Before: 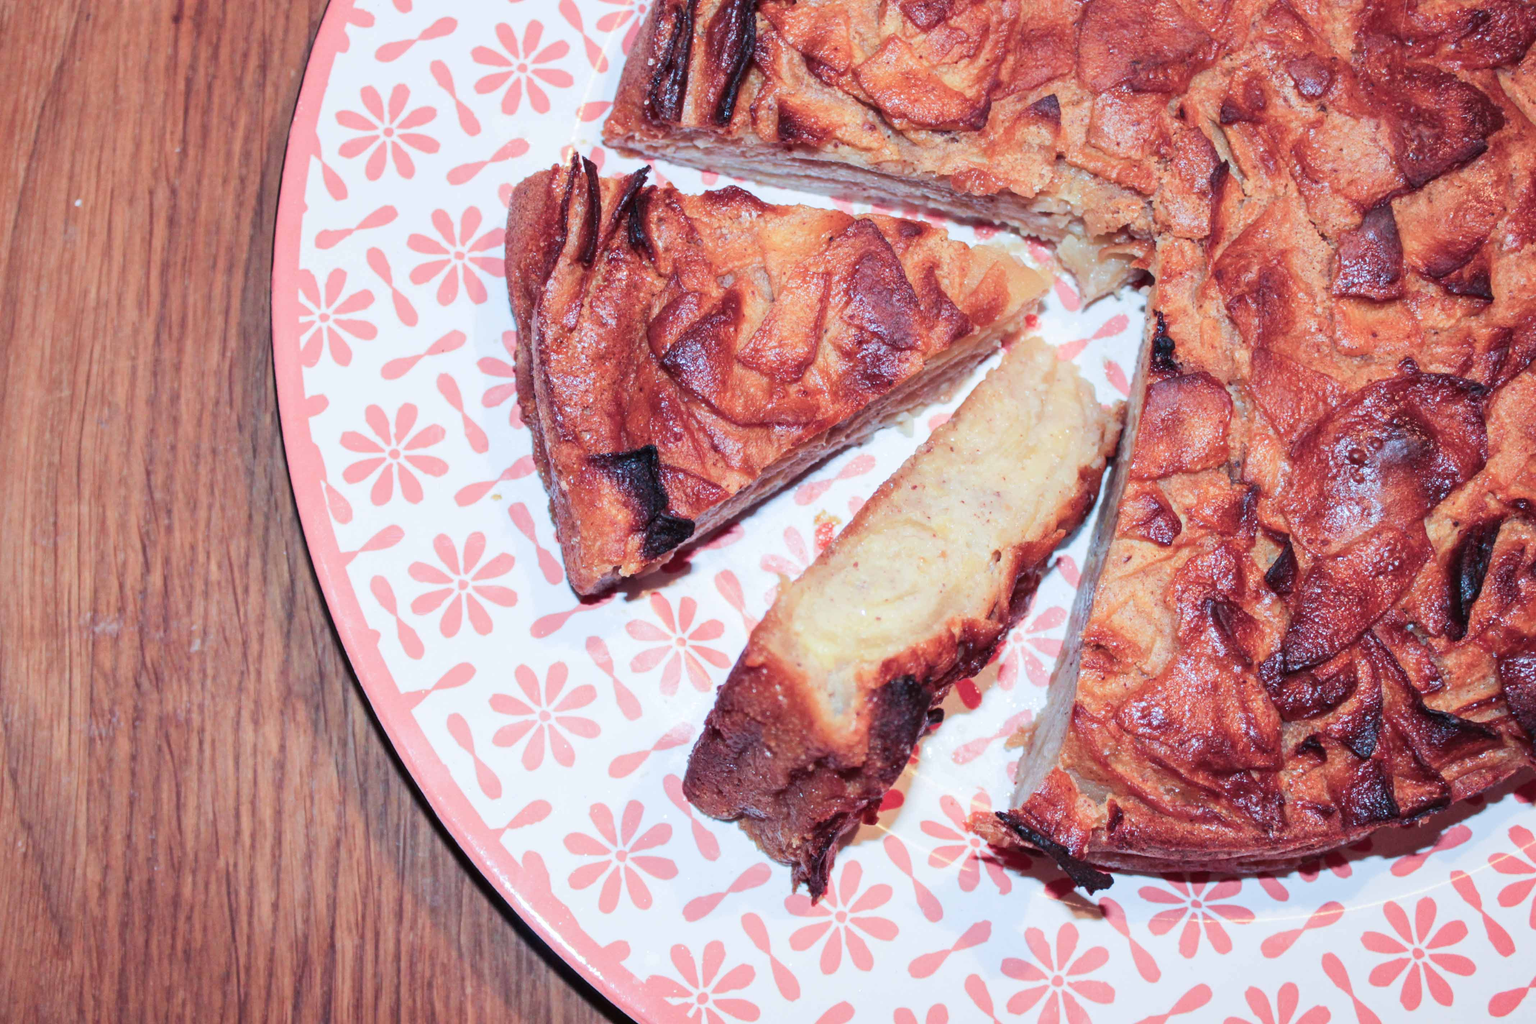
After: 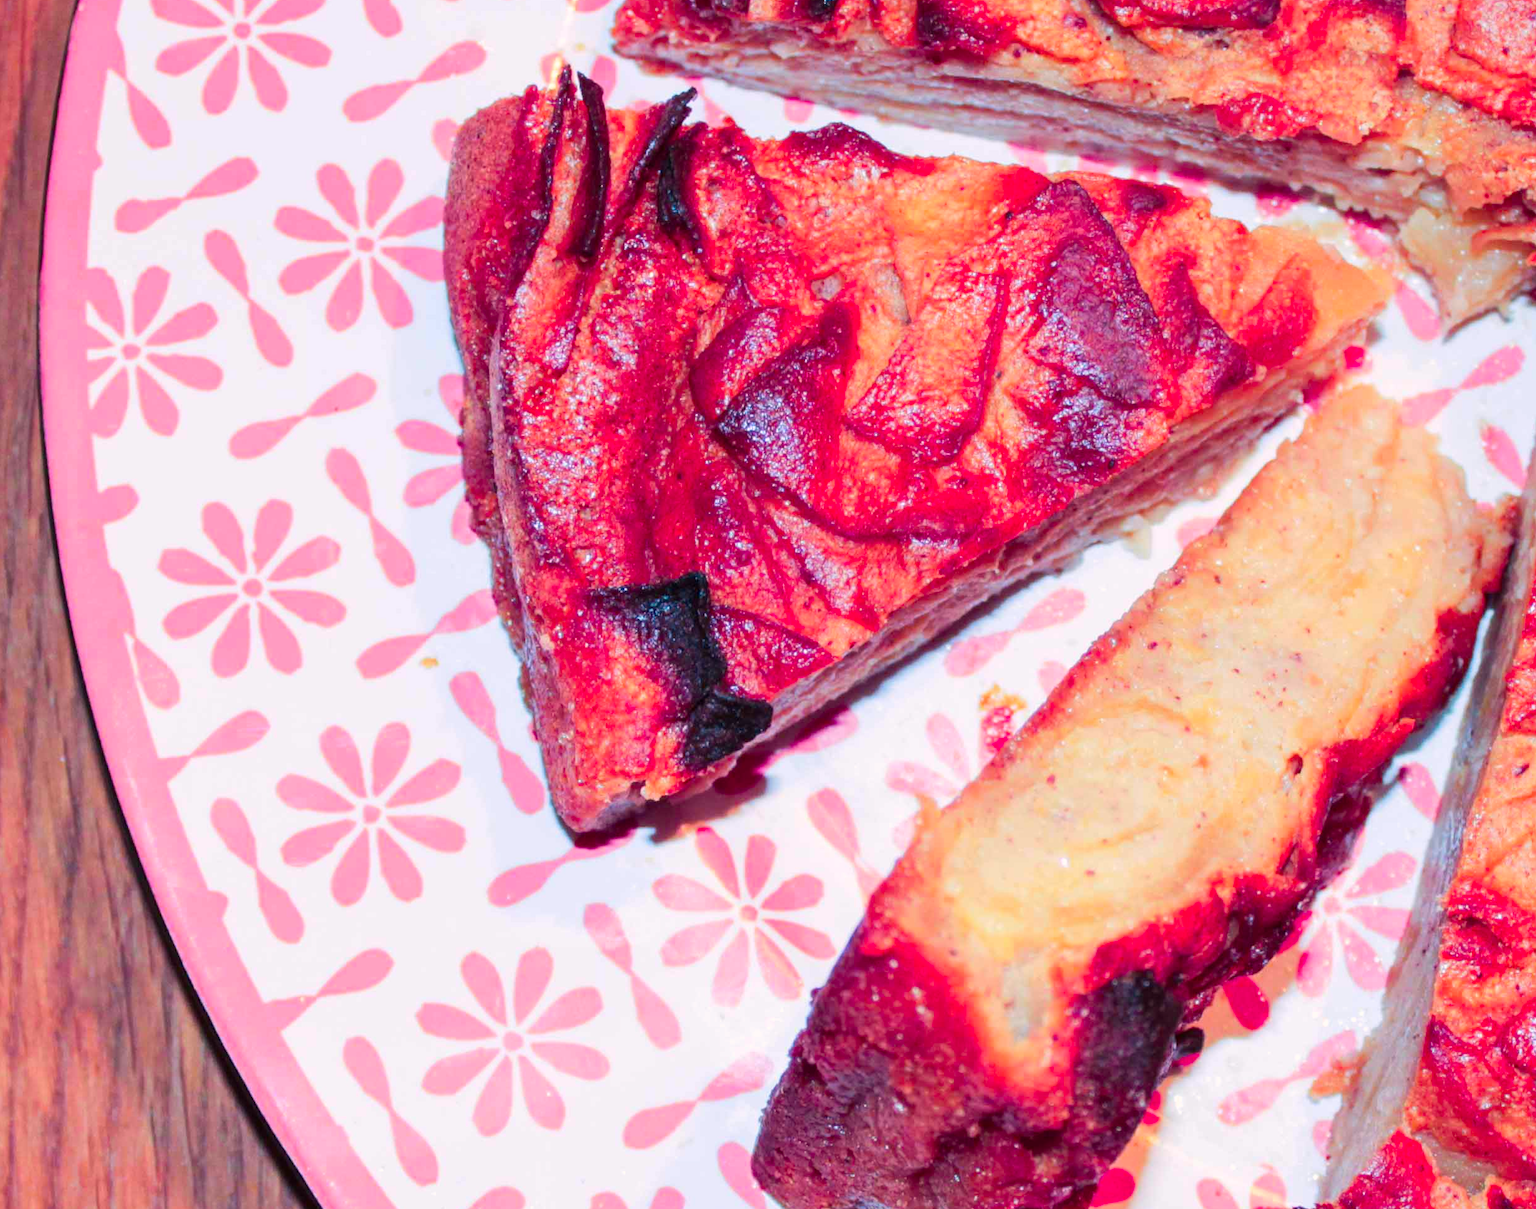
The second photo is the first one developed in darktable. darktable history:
color correction: highlights a* 5.81, highlights b* 4.84
crop: left 16.202%, top 11.208%, right 26.045%, bottom 20.557%
color balance rgb: linear chroma grading › global chroma 15%, perceptual saturation grading › global saturation 30%
color zones: curves: ch1 [(0.235, 0.558) (0.75, 0.5)]; ch2 [(0.25, 0.462) (0.749, 0.457)], mix 40.67%
